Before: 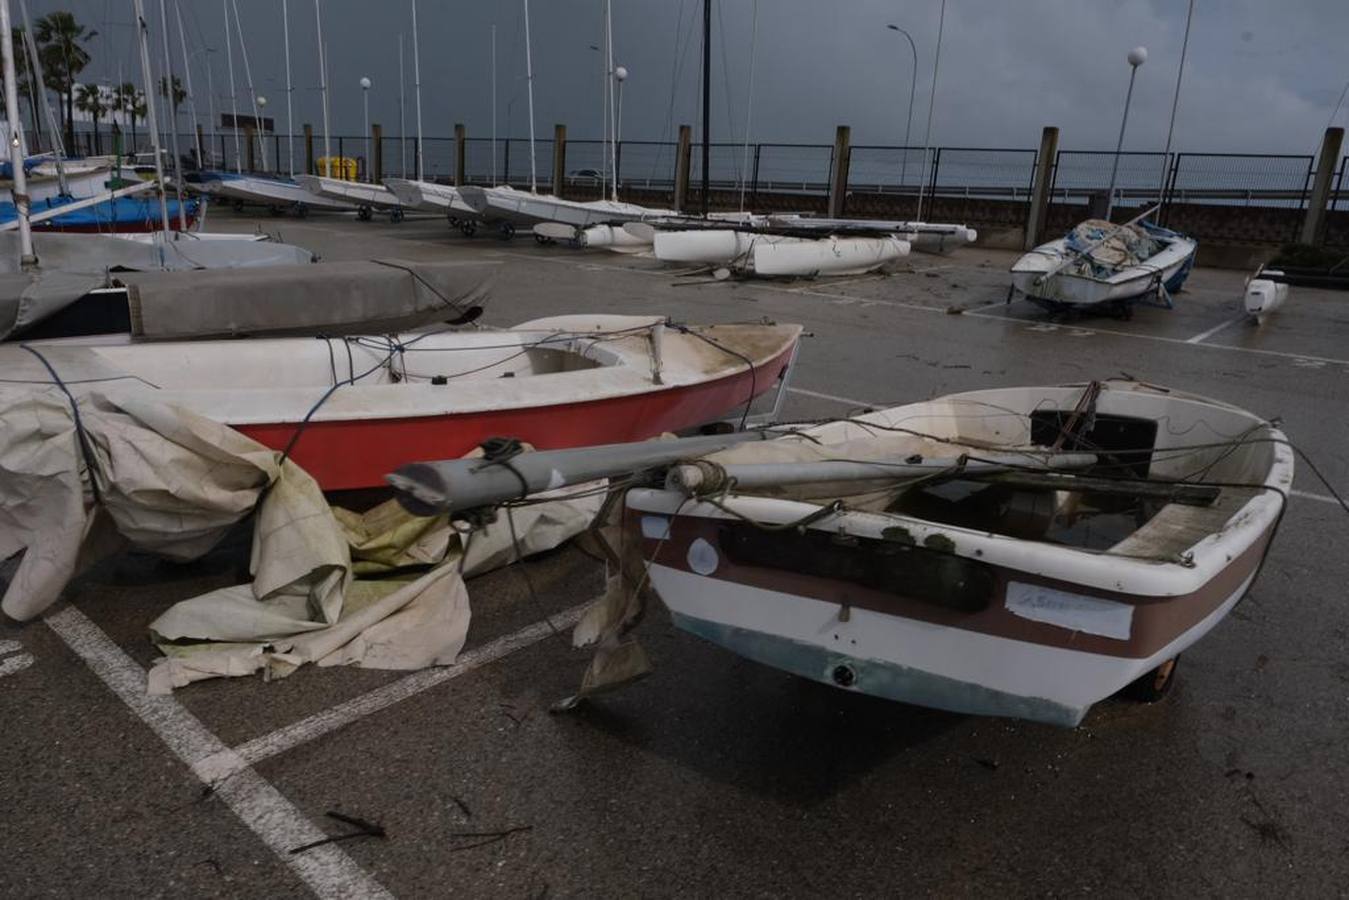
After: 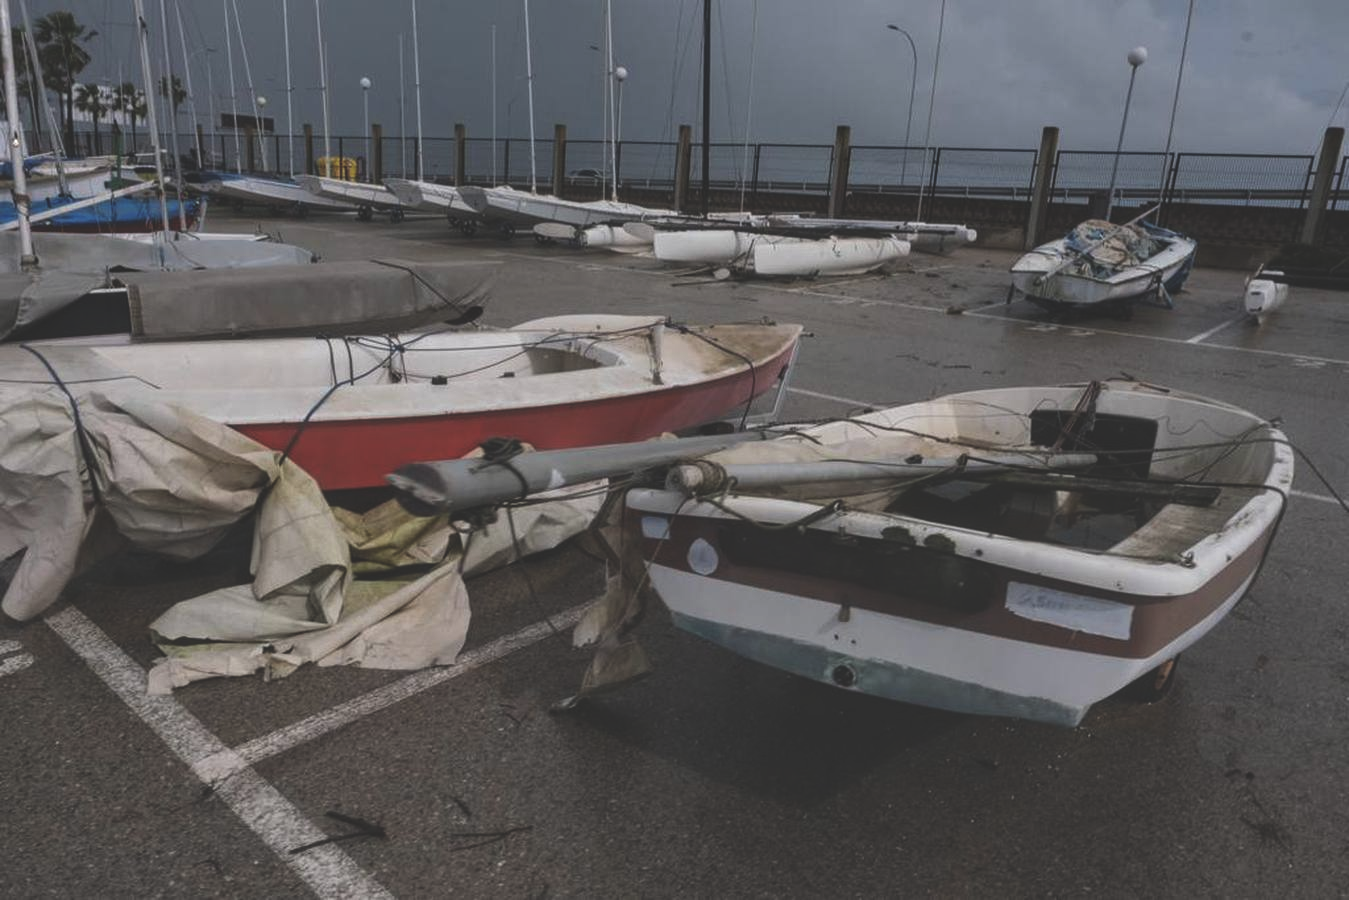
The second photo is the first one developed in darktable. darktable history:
exposure: black level correction -0.031, compensate highlight preservation false
local contrast: detail 130%
